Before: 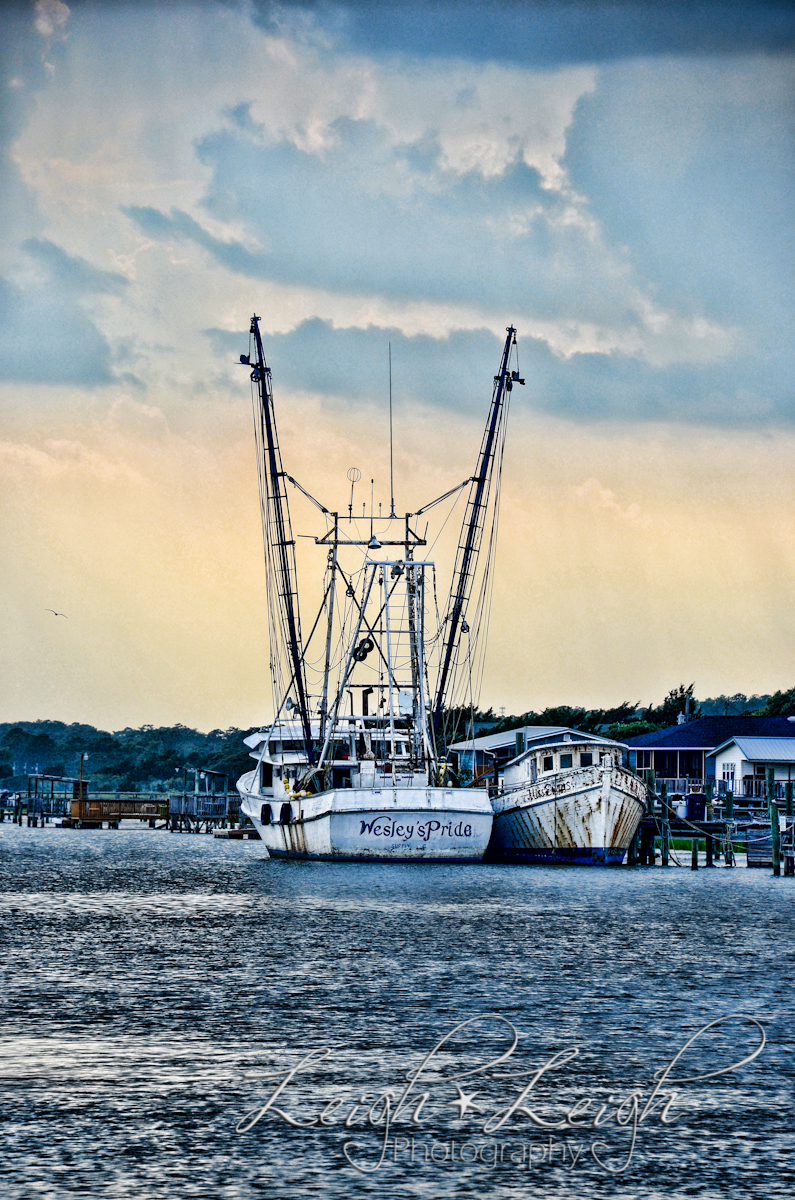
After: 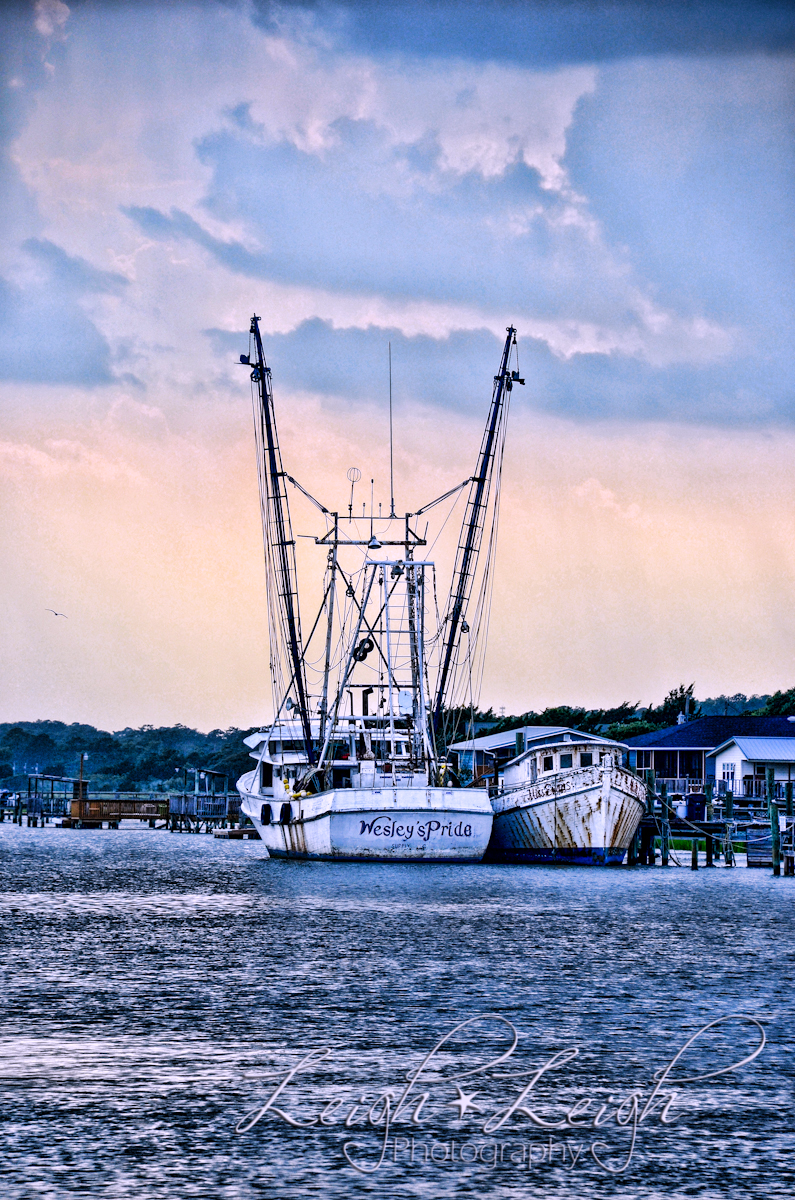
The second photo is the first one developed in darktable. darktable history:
white balance: red 1.042, blue 1.17
exposure: compensate highlight preservation false
